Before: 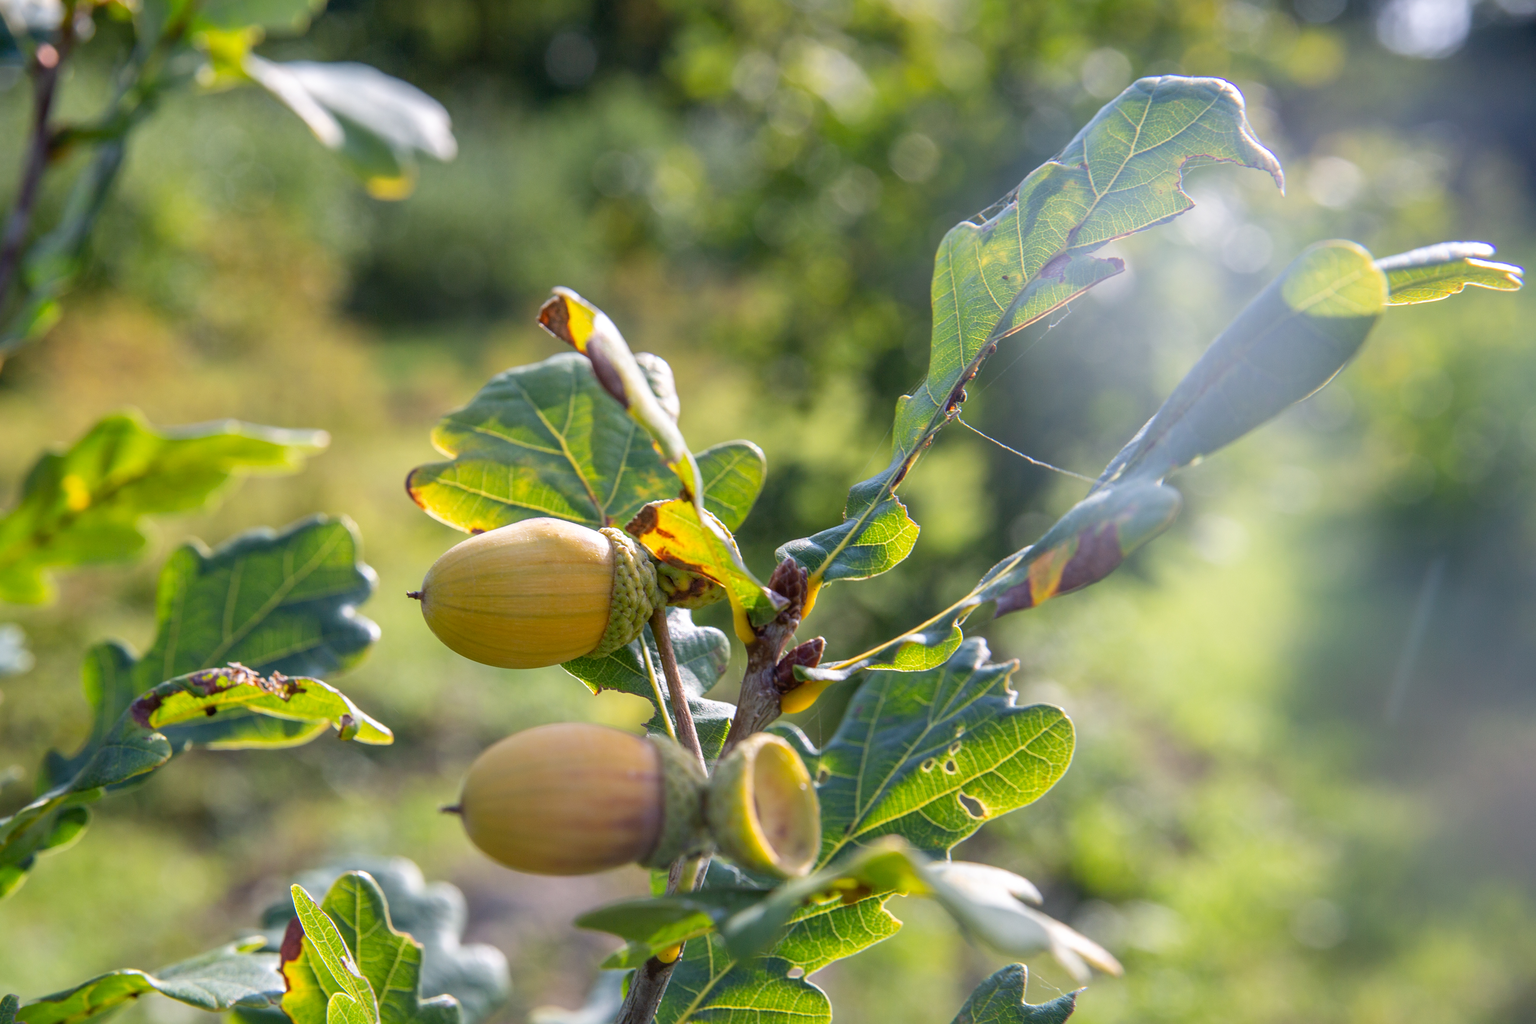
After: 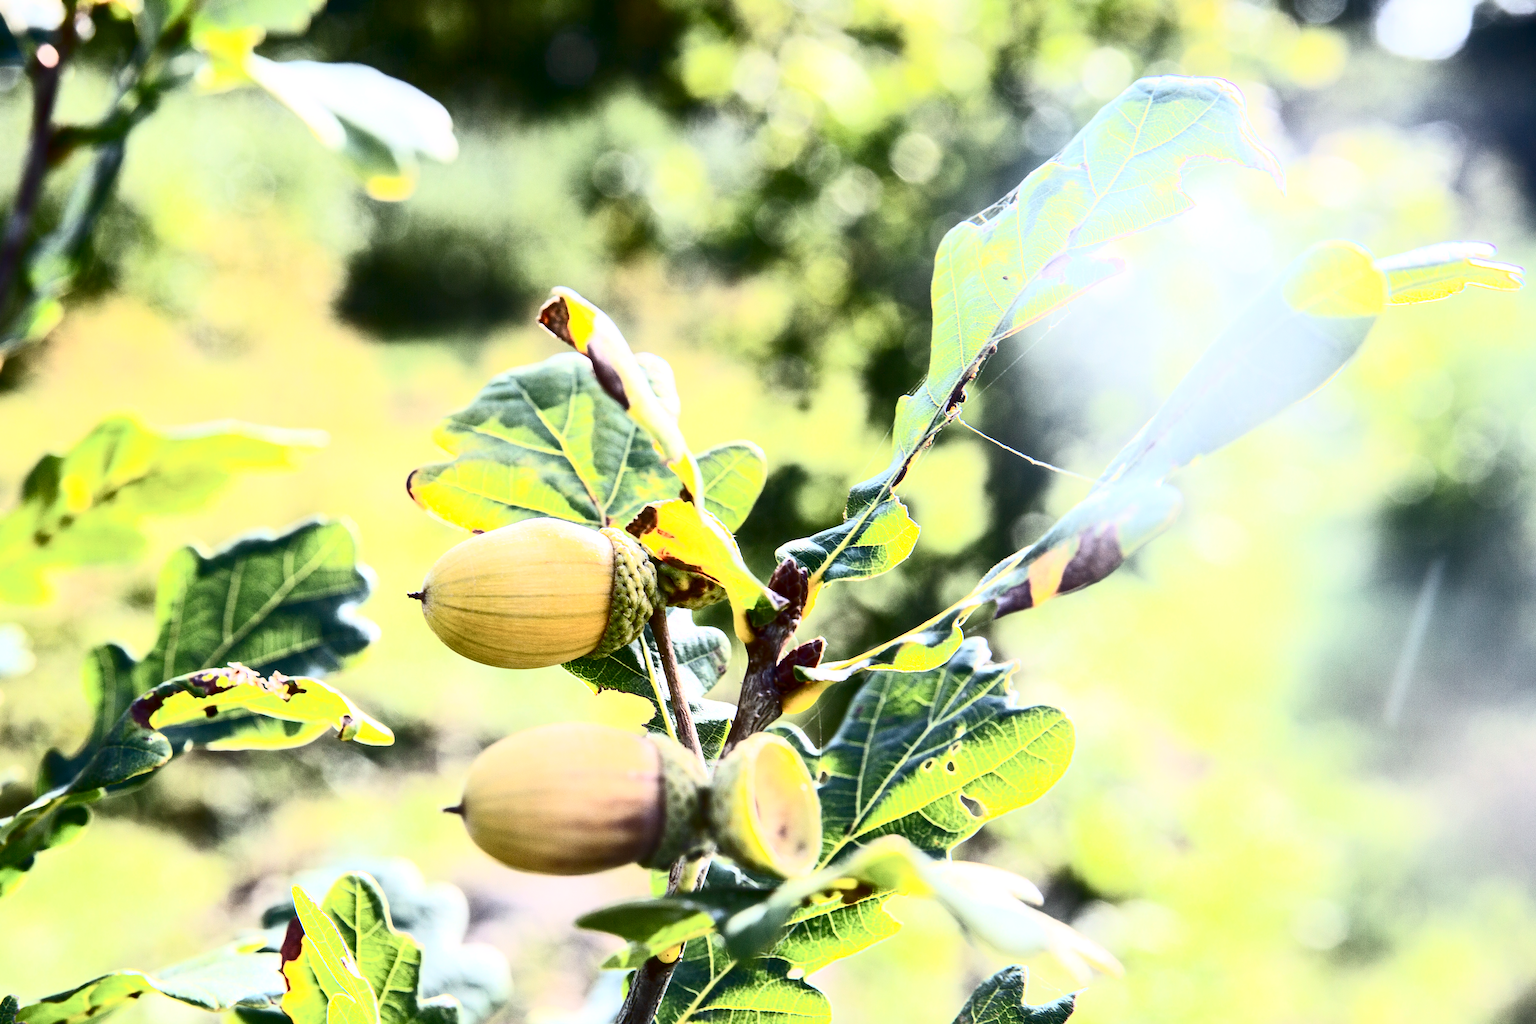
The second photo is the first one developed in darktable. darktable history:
contrast brightness saturation: contrast 0.936, brightness 0.197
exposure: black level correction 0.001, exposure 0.498 EV, compensate highlight preservation false
